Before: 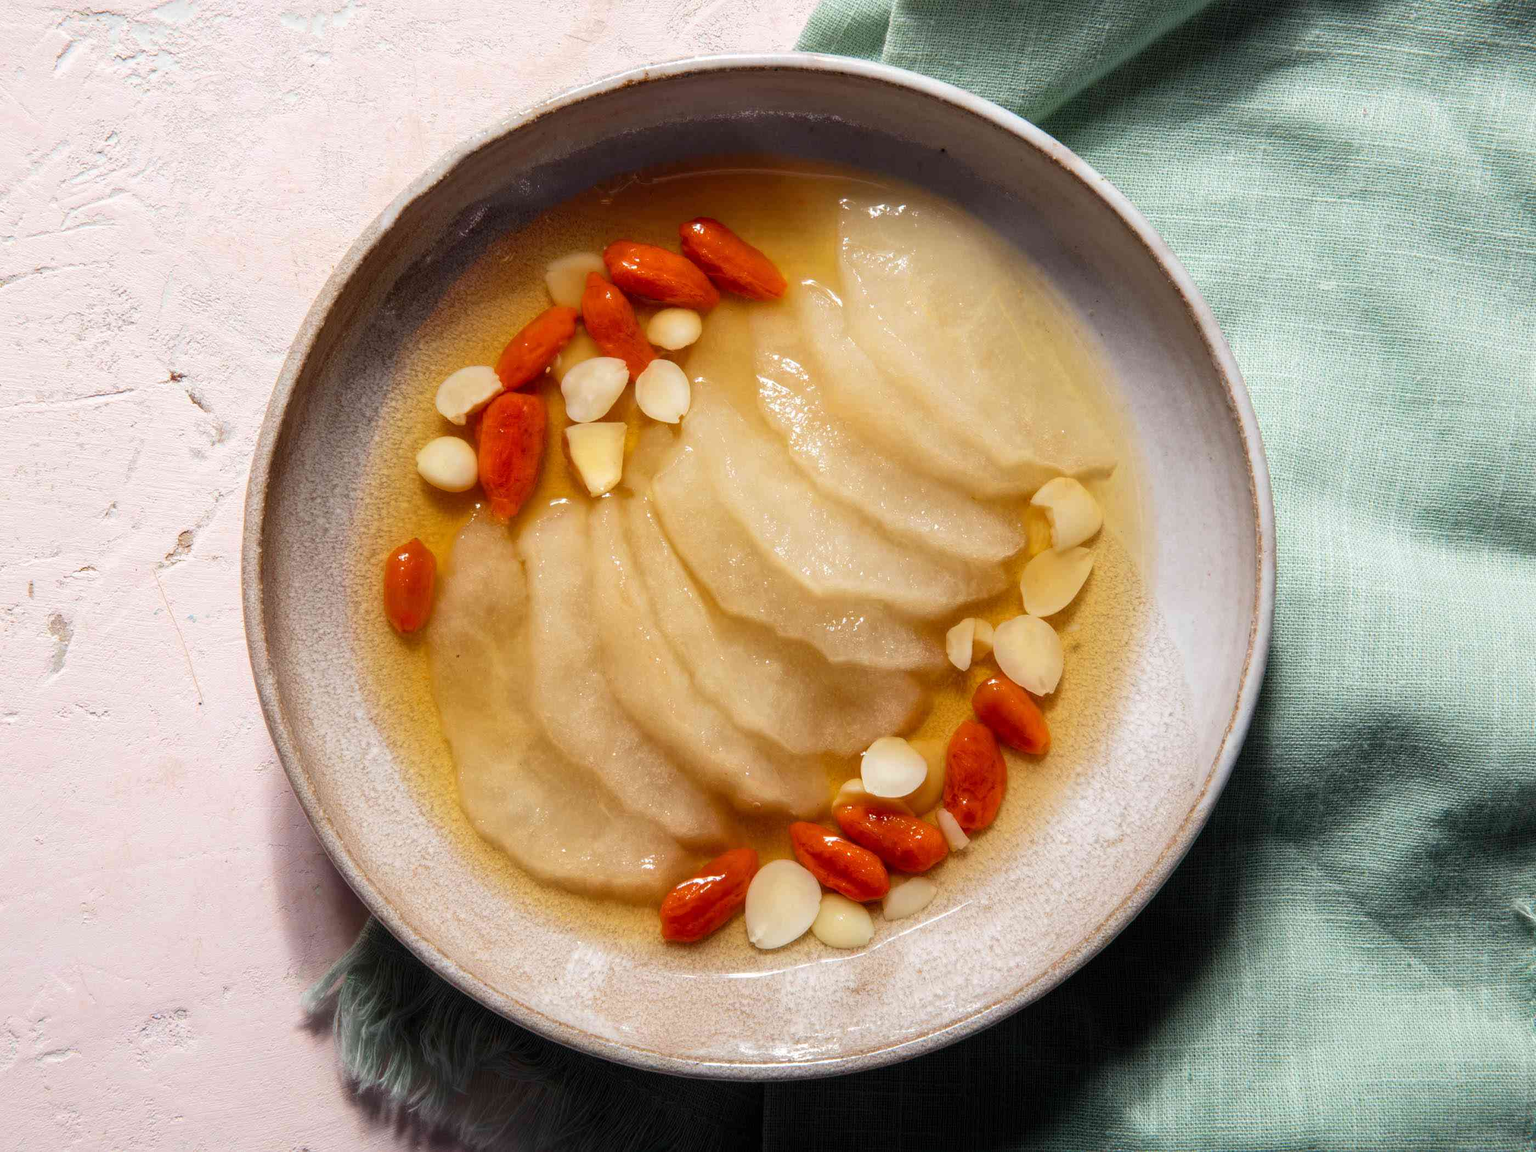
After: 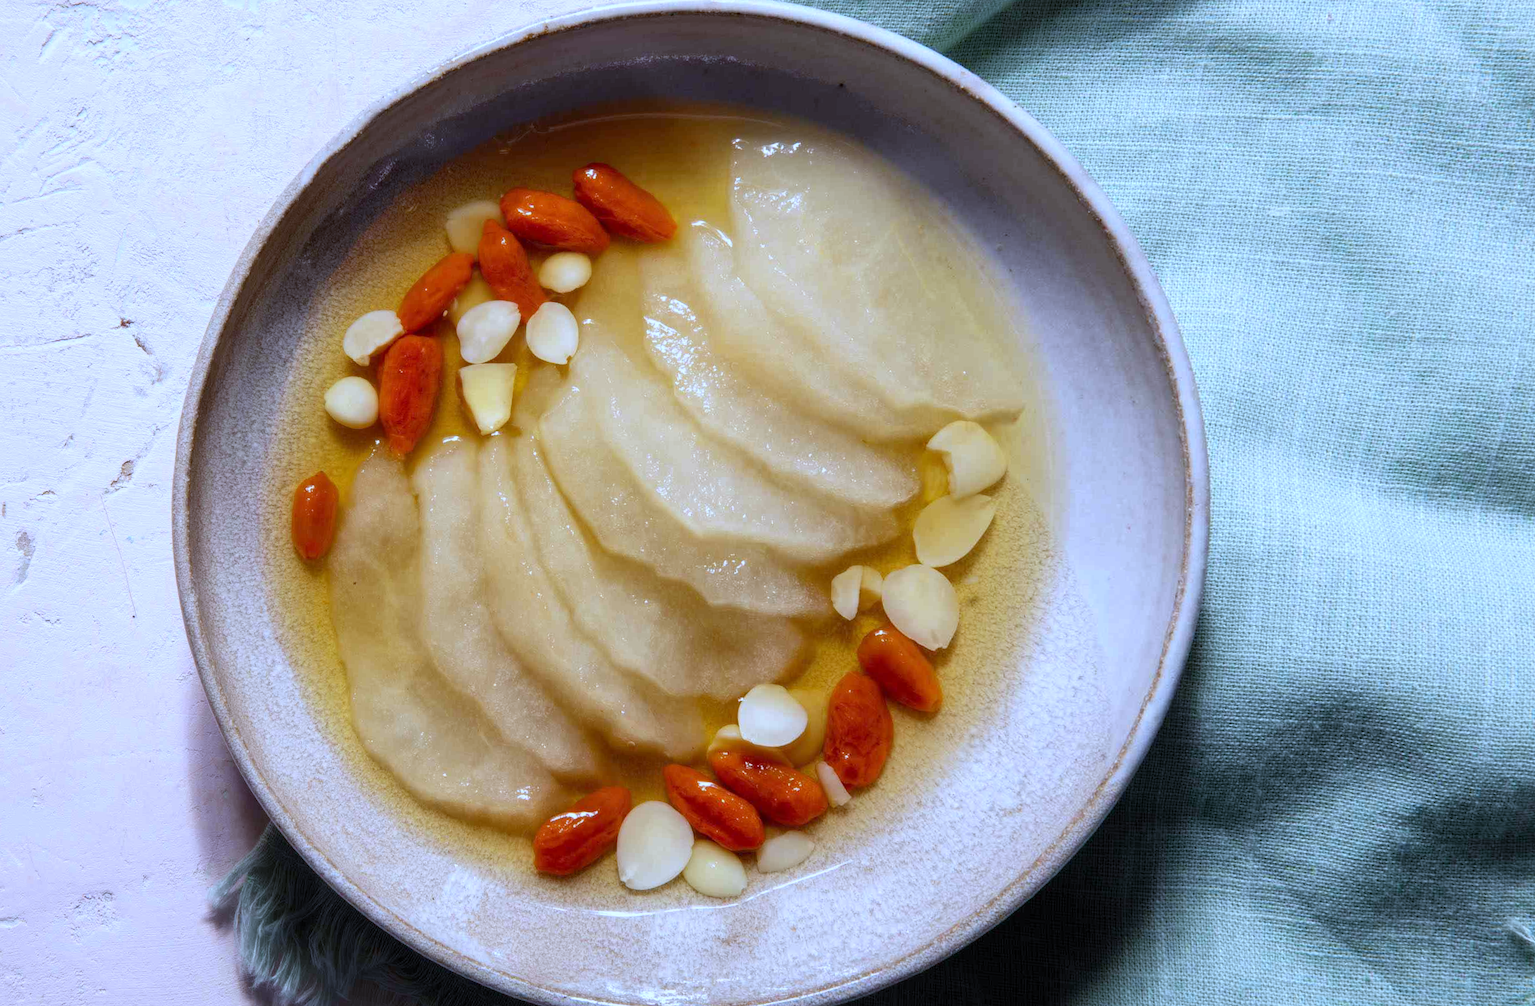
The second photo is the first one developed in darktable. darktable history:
white balance: red 0.871, blue 1.249
rotate and perspective: rotation 1.69°, lens shift (vertical) -0.023, lens shift (horizontal) -0.291, crop left 0.025, crop right 0.988, crop top 0.092, crop bottom 0.842
